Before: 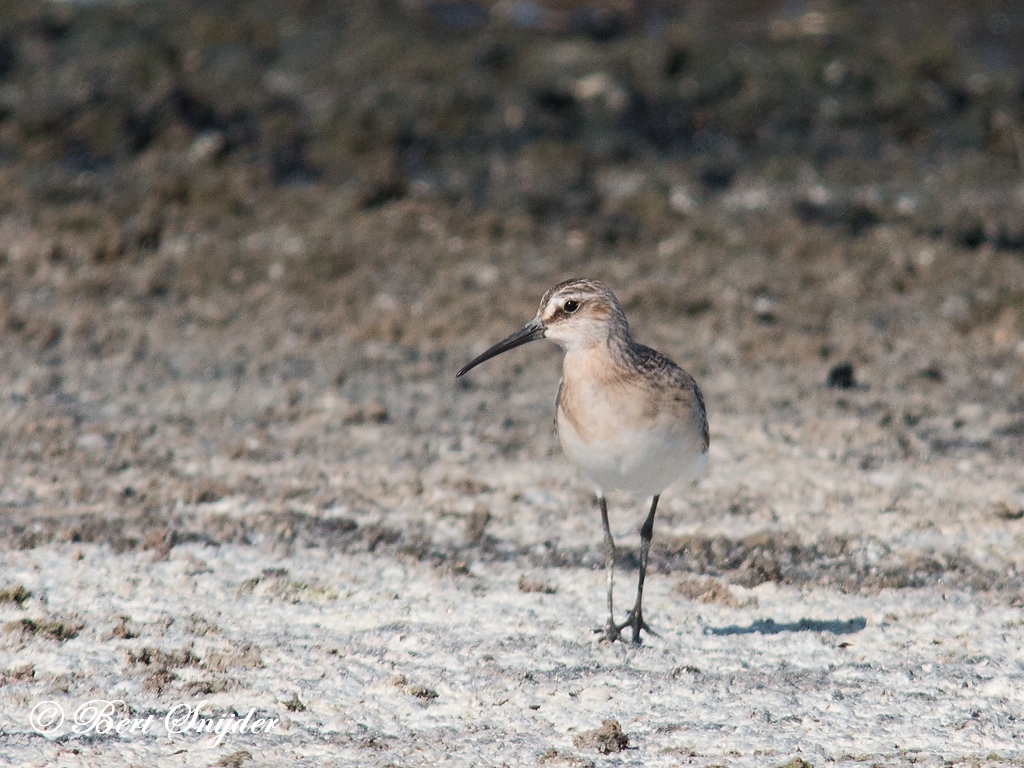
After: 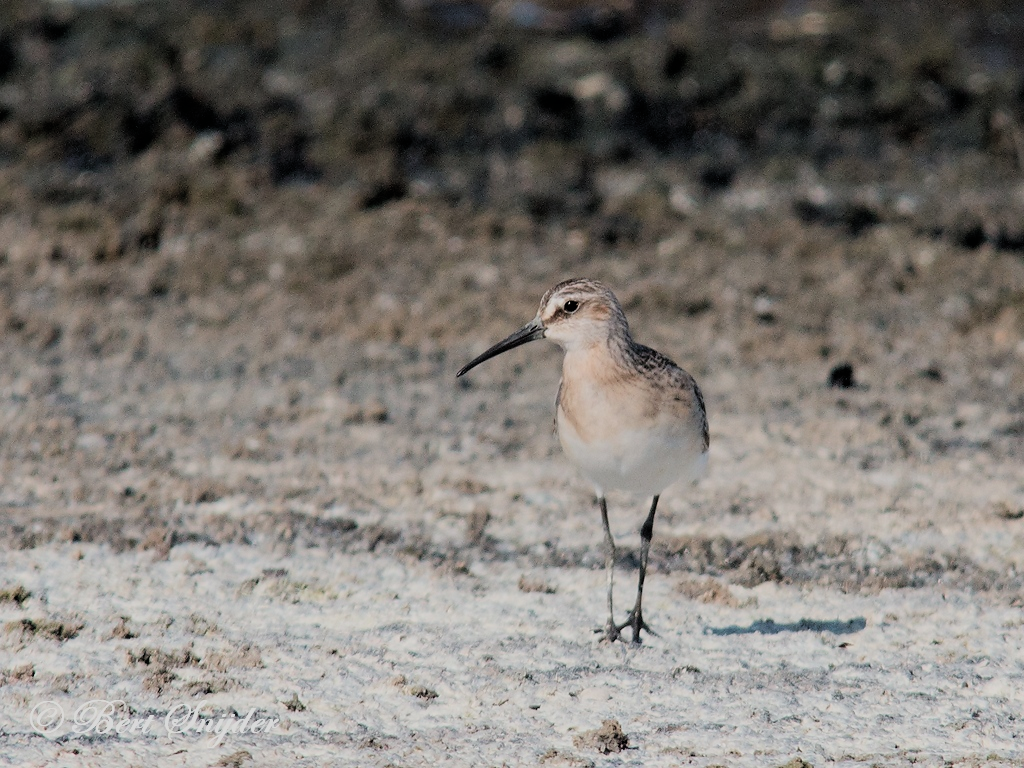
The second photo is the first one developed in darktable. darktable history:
filmic rgb: black relative exposure -4.74 EV, white relative exposure 4.03 EV, hardness 2.82, color science v6 (2022)
